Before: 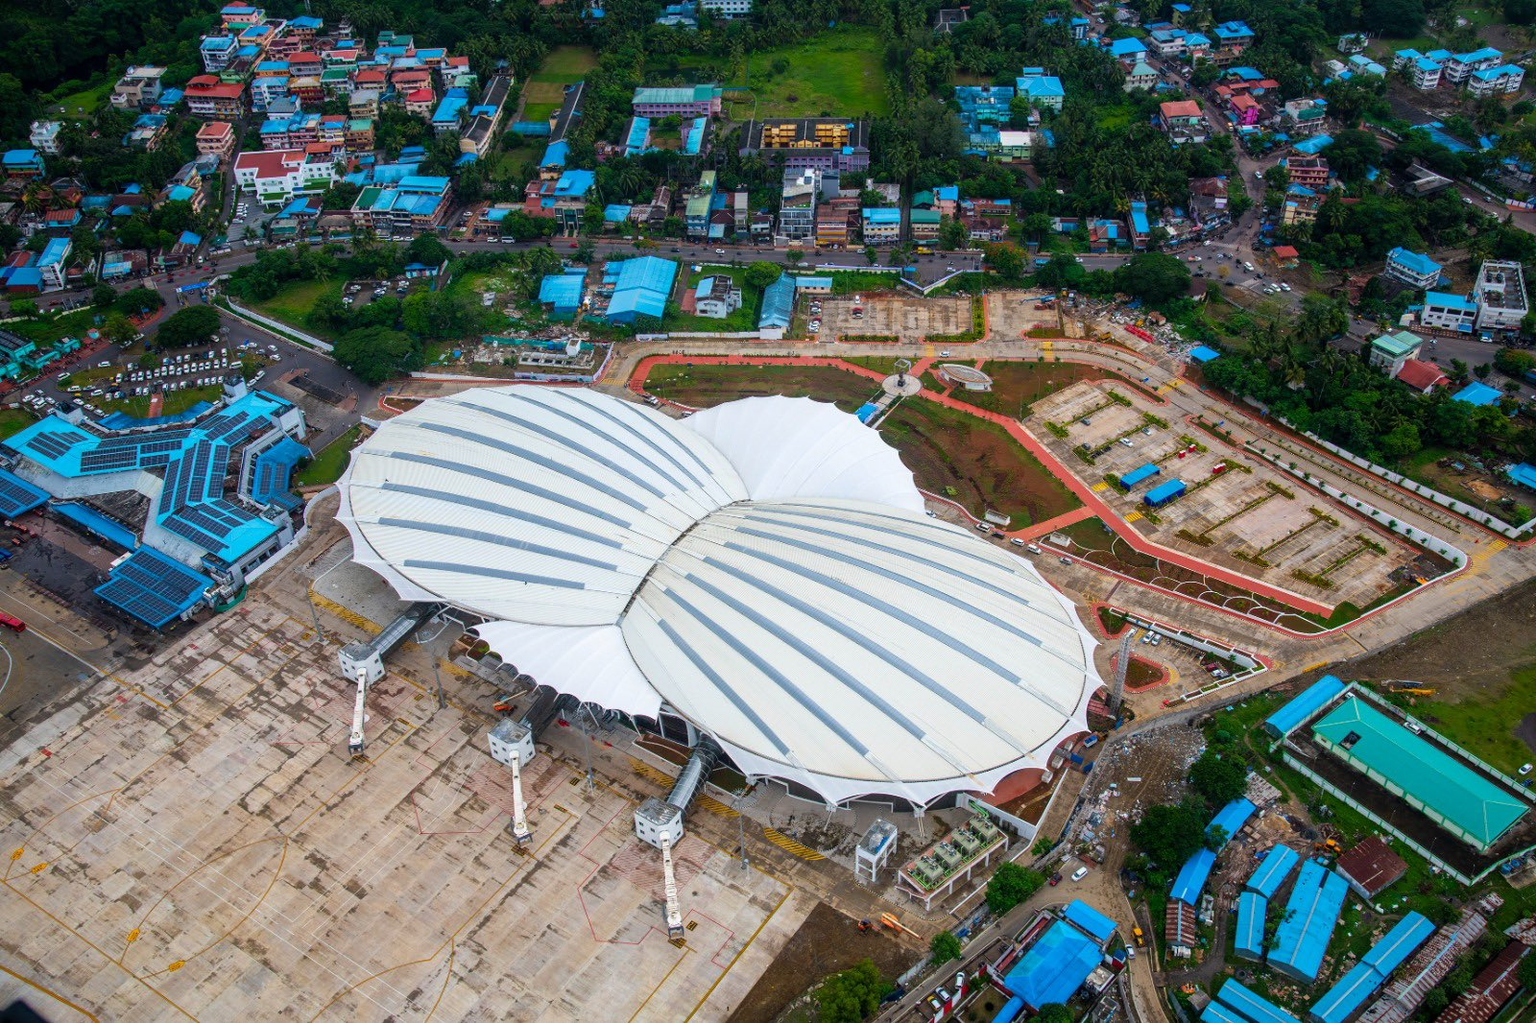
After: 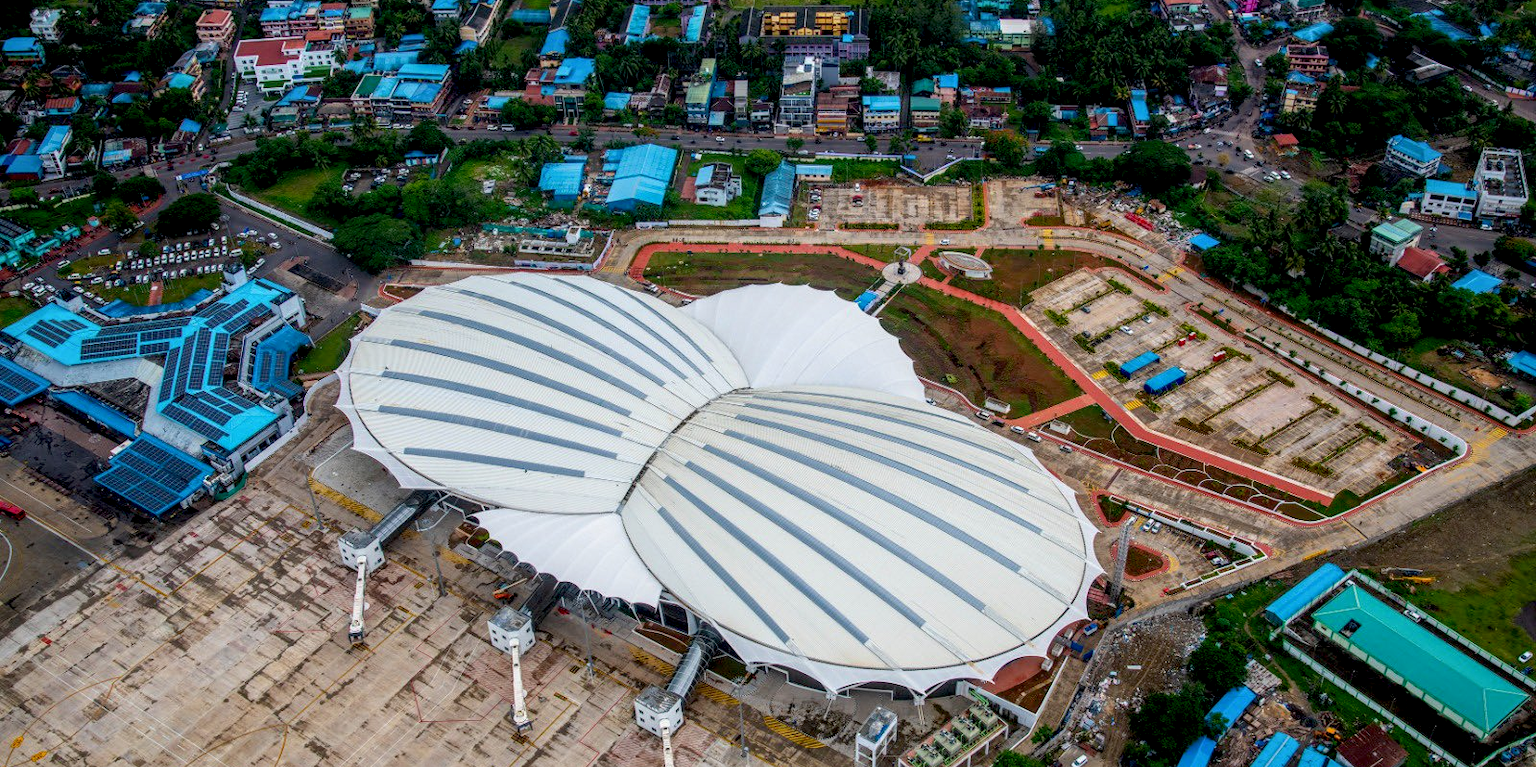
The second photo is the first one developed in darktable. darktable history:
crop: top 11.038%, bottom 13.962%
local contrast: detail 130%
exposure: black level correction 0.009, exposure -0.159 EV, compensate highlight preservation false
rgb levels: preserve colors max RGB
